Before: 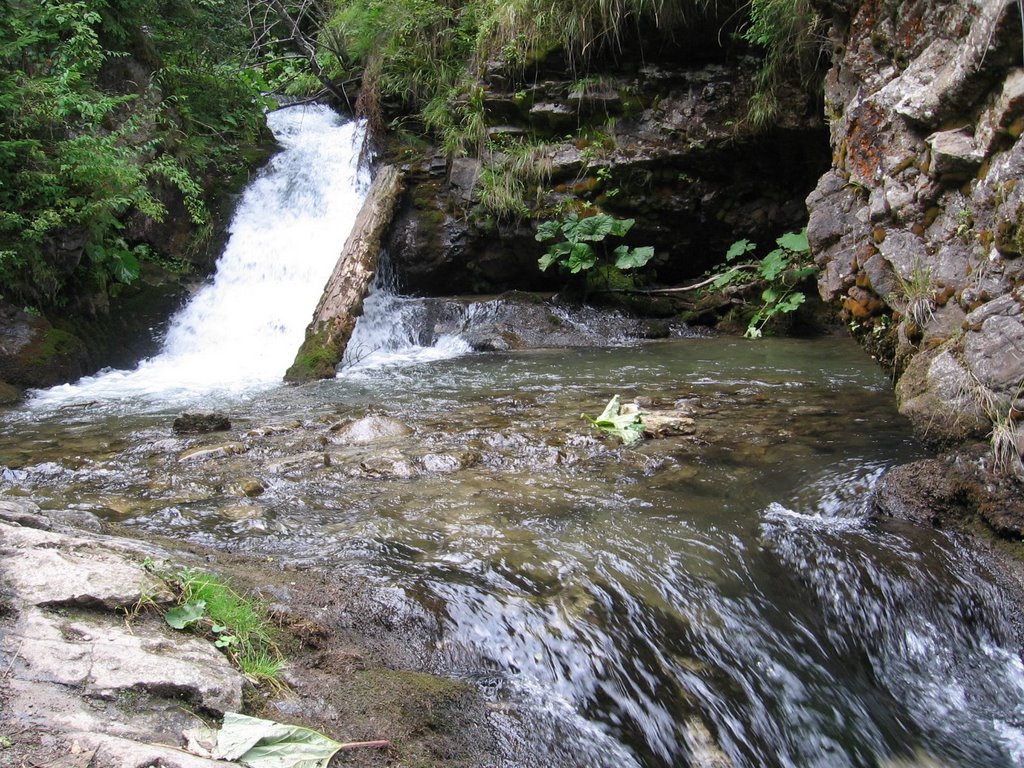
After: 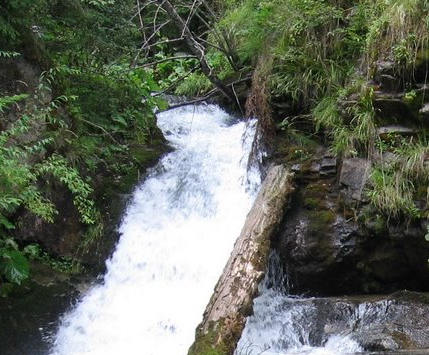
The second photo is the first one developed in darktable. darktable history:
grain: coarseness 22.88 ISO
crop and rotate: left 10.817%, top 0.062%, right 47.194%, bottom 53.626%
